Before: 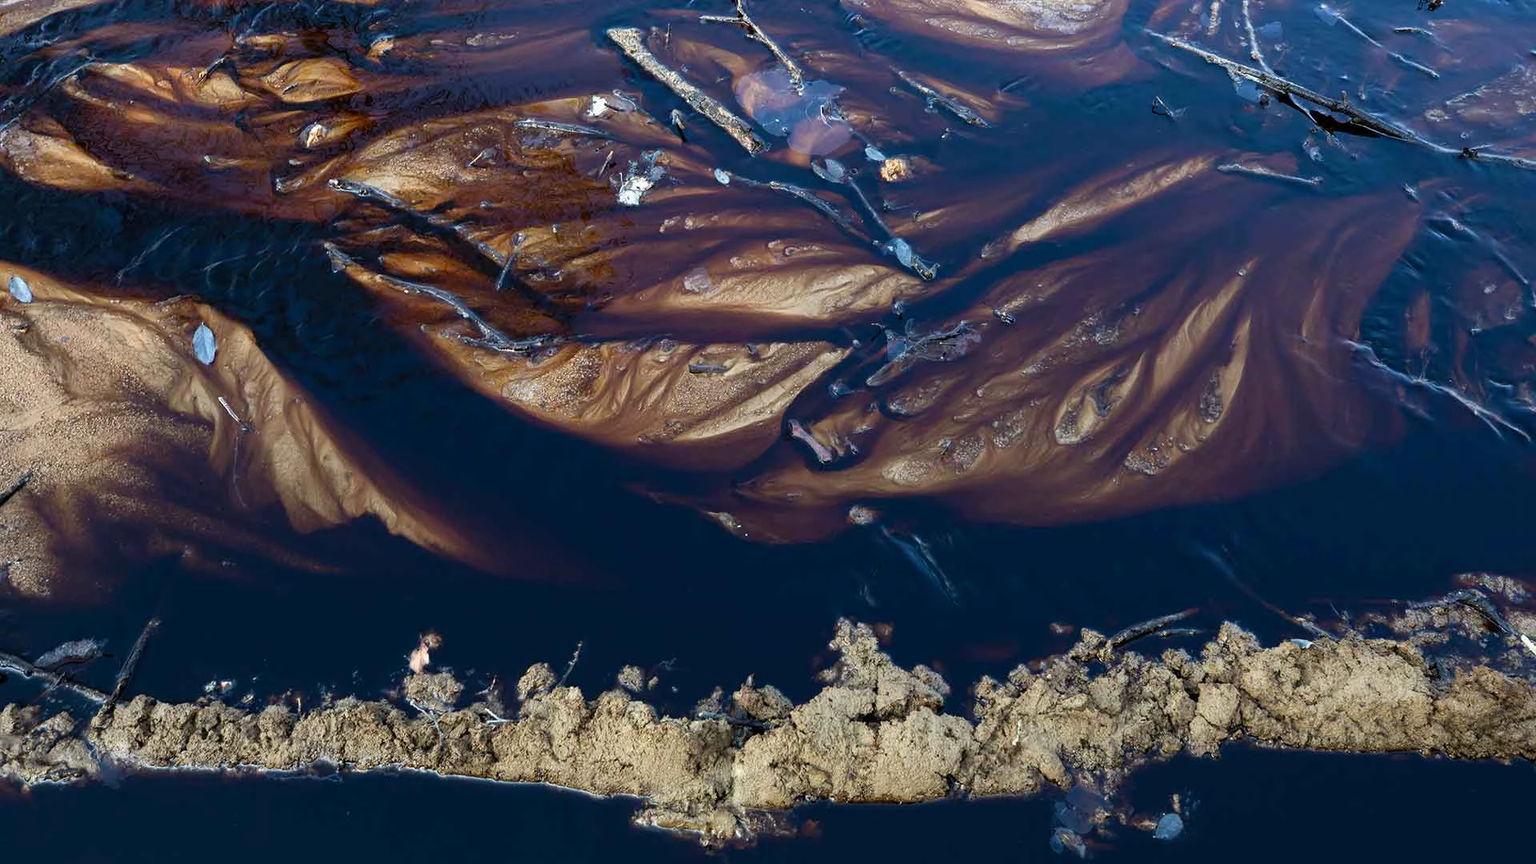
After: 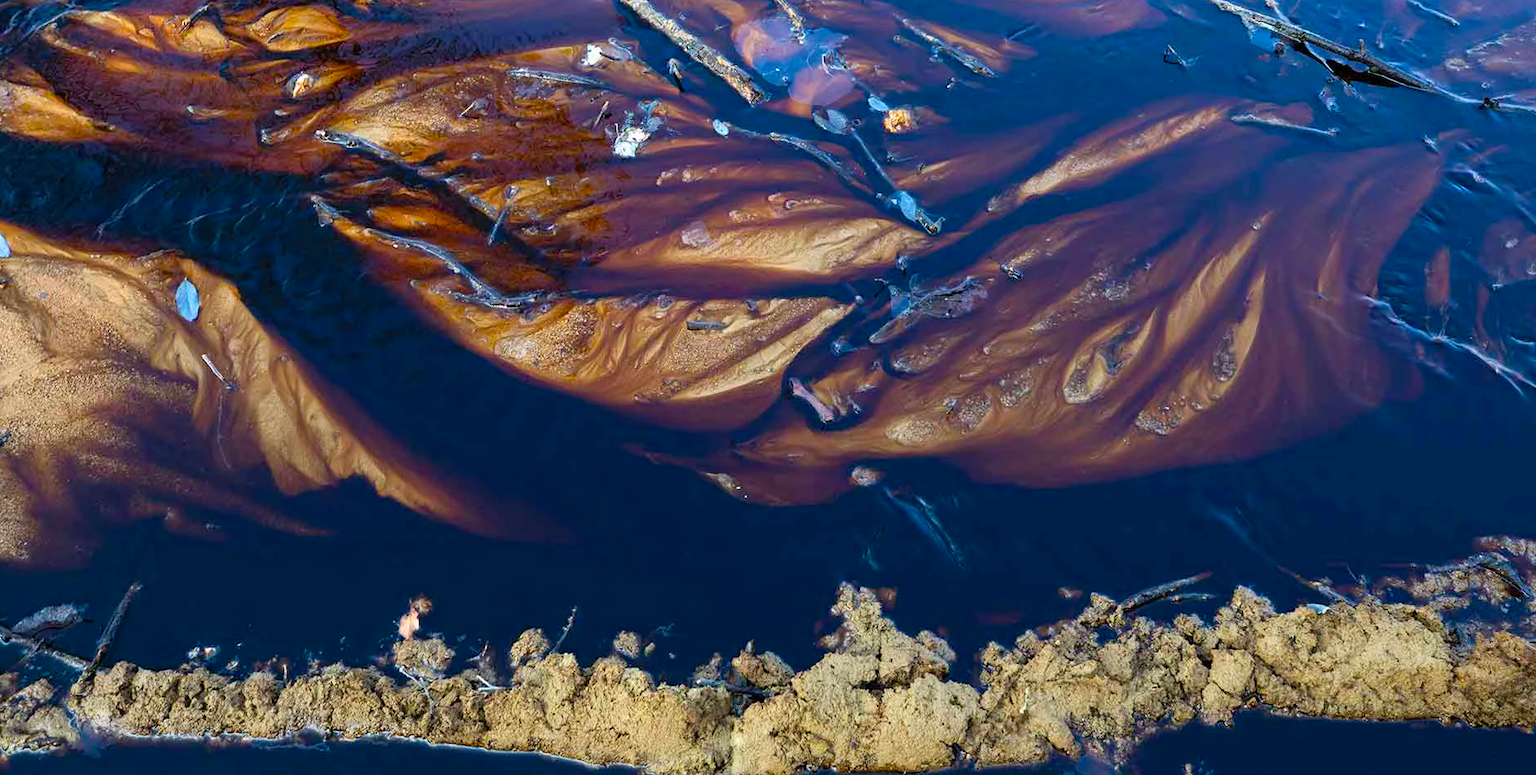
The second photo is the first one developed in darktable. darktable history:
contrast brightness saturation: contrast 0.07, brightness 0.08, saturation 0.18
crop: left 1.507%, top 6.147%, right 1.379%, bottom 6.637%
color balance rgb: perceptual saturation grading › global saturation 25%, global vibrance 20%
